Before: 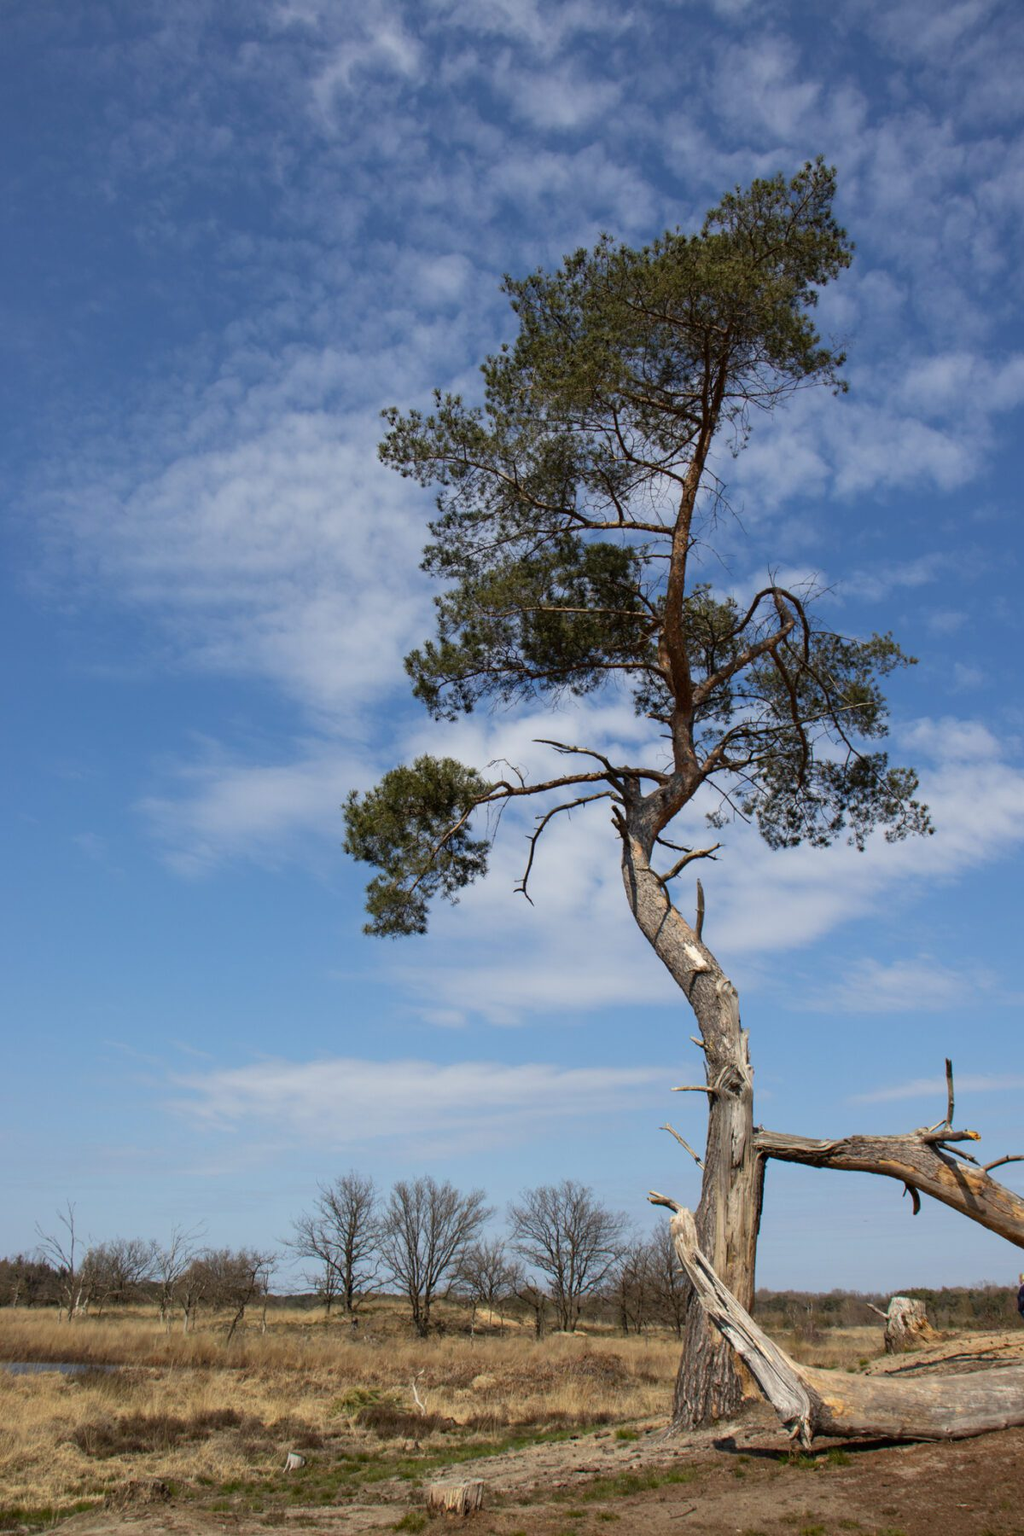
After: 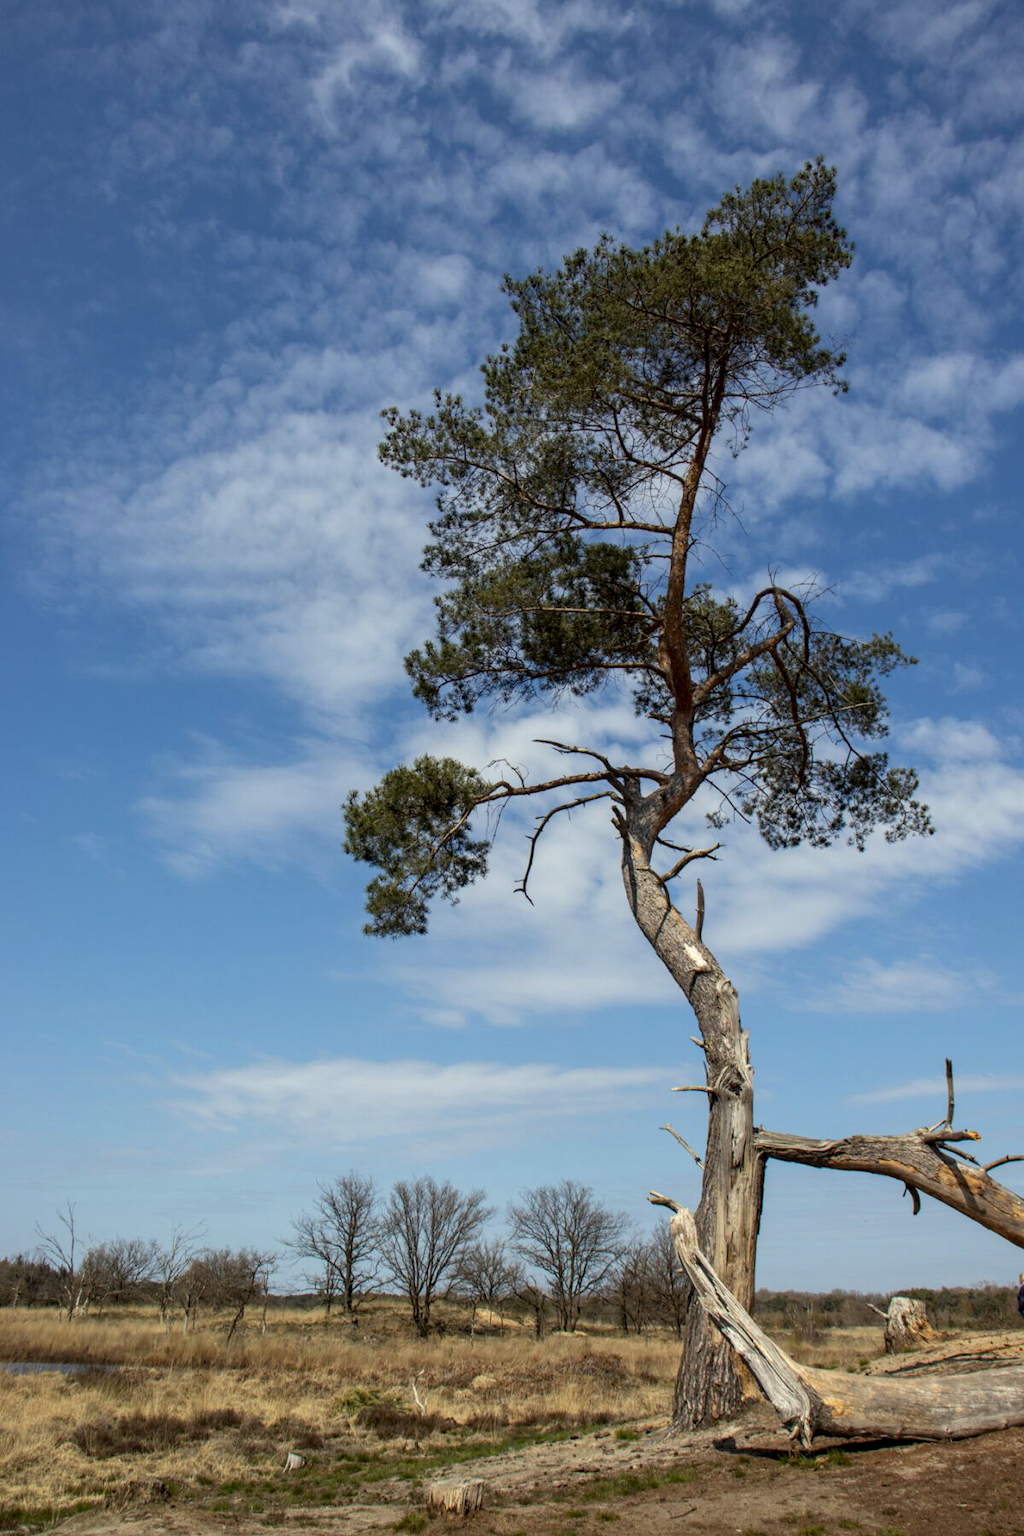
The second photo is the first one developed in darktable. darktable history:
color correction: highlights a* -2.68, highlights b* 2.48
local contrast: on, module defaults
